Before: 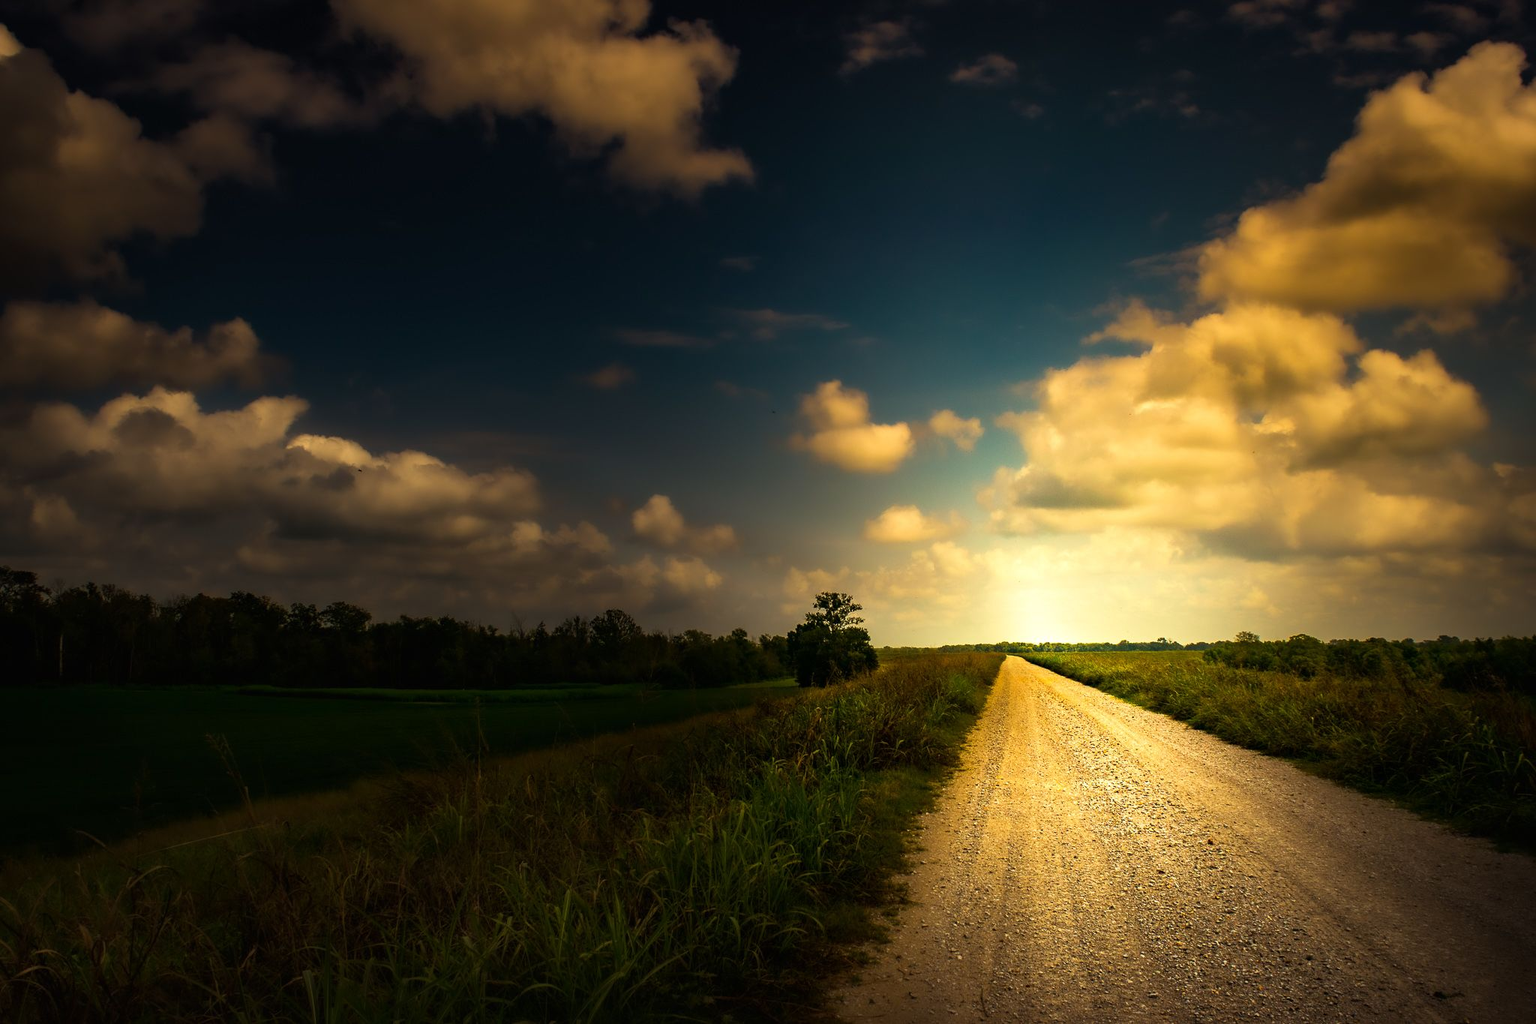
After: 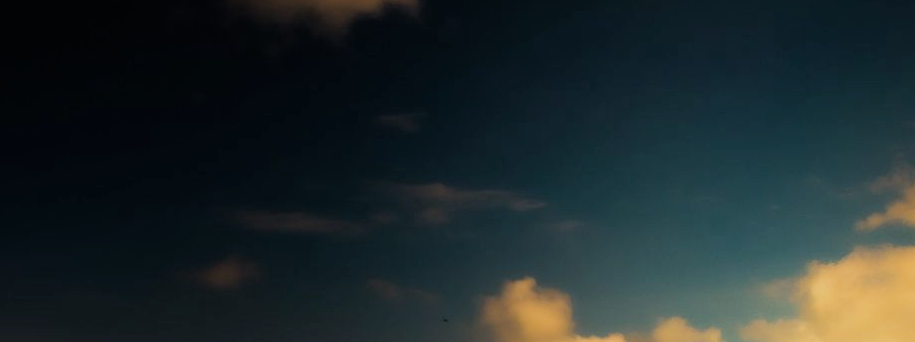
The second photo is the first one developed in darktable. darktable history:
exposure: exposure 0.207 EV, compensate highlight preservation false
filmic rgb: black relative exposure -7.65 EV, white relative exposure 4.56 EV, hardness 3.61
crop: left 28.64%, top 16.832%, right 26.637%, bottom 58.055%
